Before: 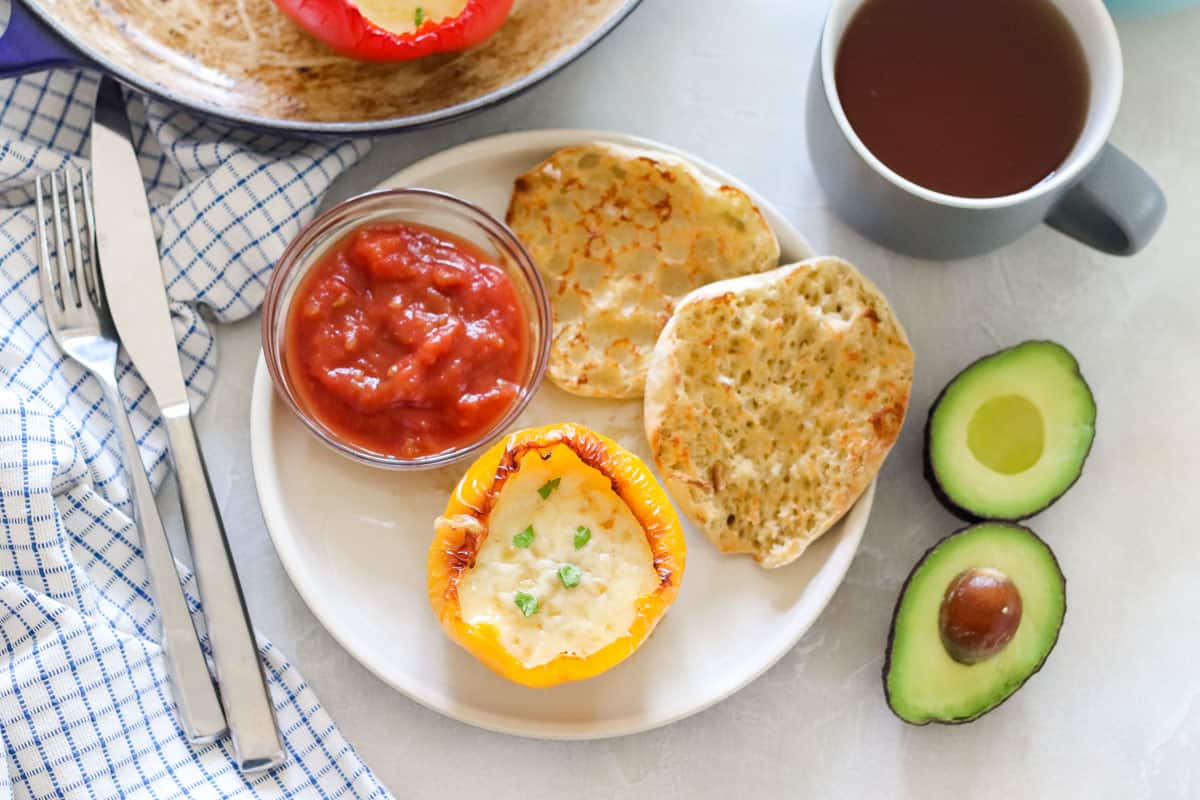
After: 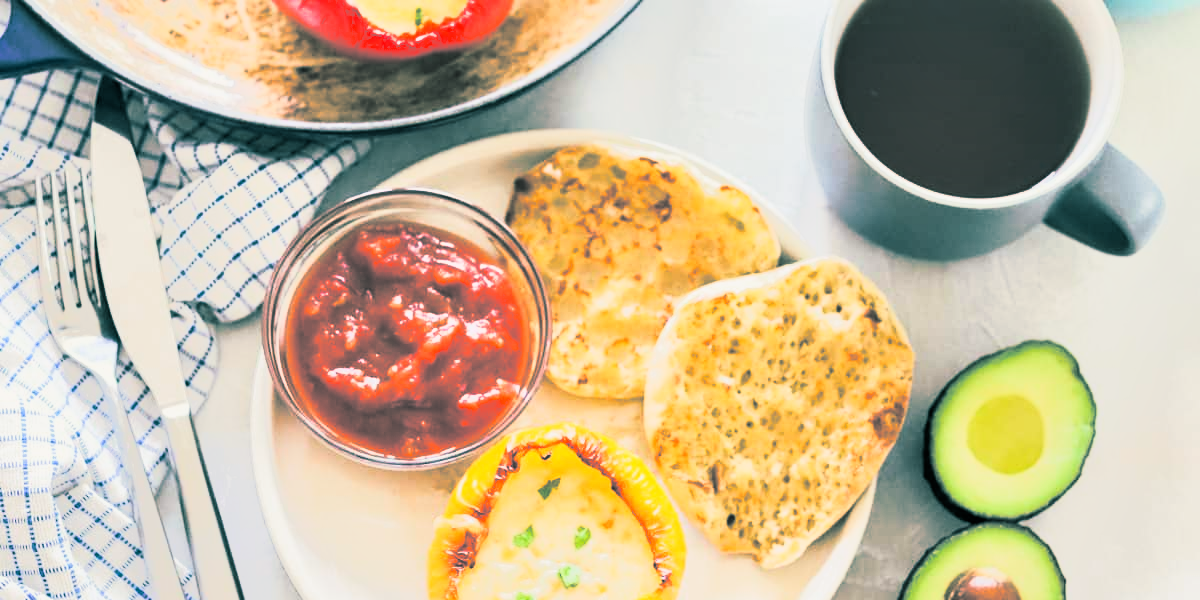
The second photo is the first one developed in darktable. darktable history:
tone equalizer: -7 EV -0.63 EV, -6 EV 1 EV, -5 EV -0.45 EV, -4 EV 0.43 EV, -3 EV 0.41 EV, -2 EV 0.15 EV, -1 EV -0.15 EV, +0 EV -0.39 EV, smoothing diameter 25%, edges refinement/feathering 10, preserve details guided filter
split-toning: shadows › hue 186.43°, highlights › hue 49.29°, compress 30.29%
base curve: curves: ch0 [(0, 0) (0.005, 0.002) (0.193, 0.295) (0.399, 0.664) (0.75, 0.928) (1, 1)]
crop: bottom 24.967%
